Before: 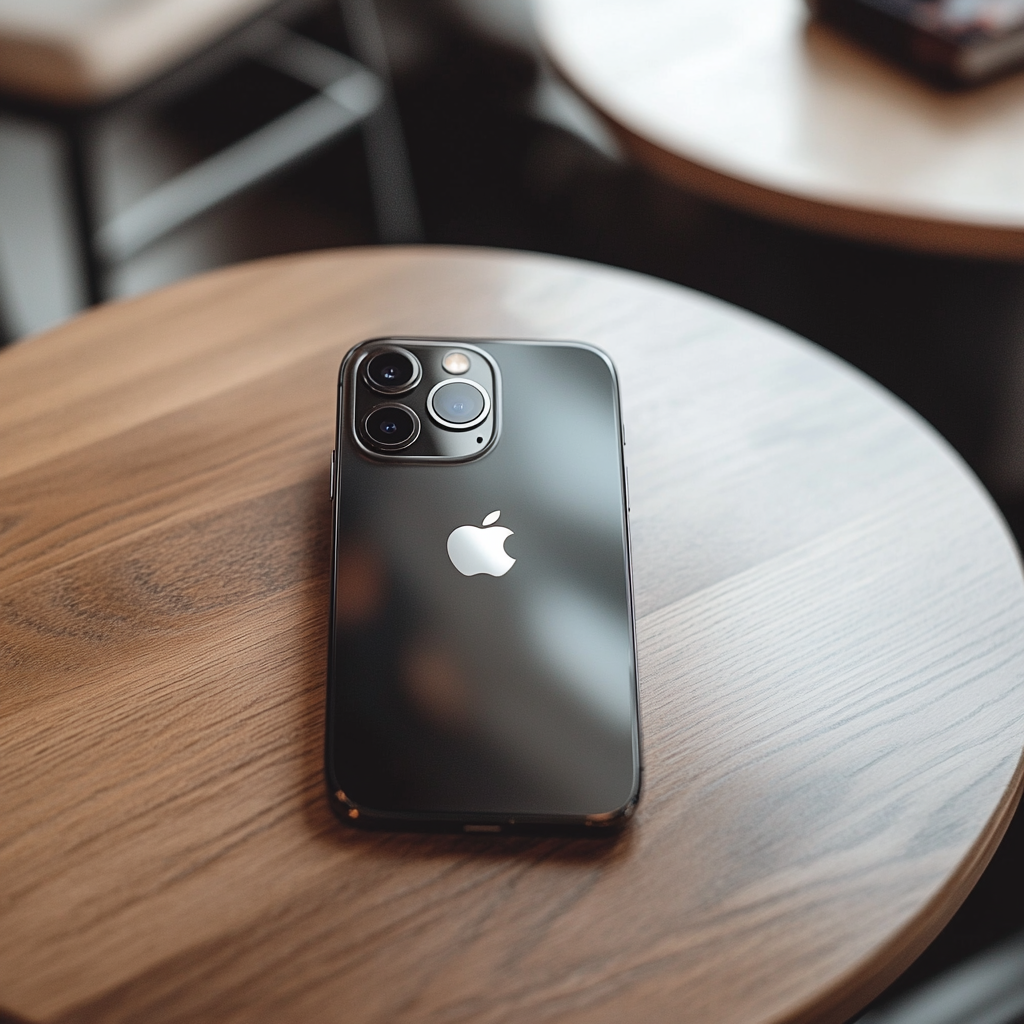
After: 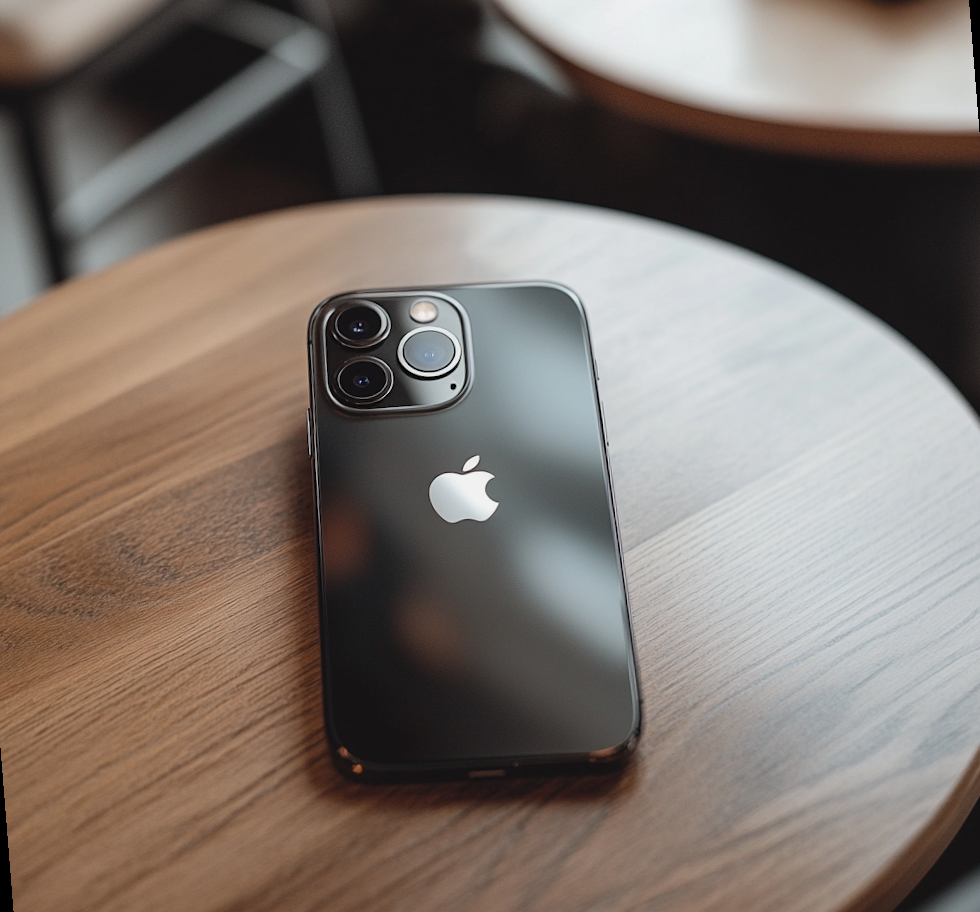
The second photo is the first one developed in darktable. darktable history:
rotate and perspective: rotation -4.57°, crop left 0.054, crop right 0.944, crop top 0.087, crop bottom 0.914
exposure: exposure -0.177 EV, compensate highlight preservation false
